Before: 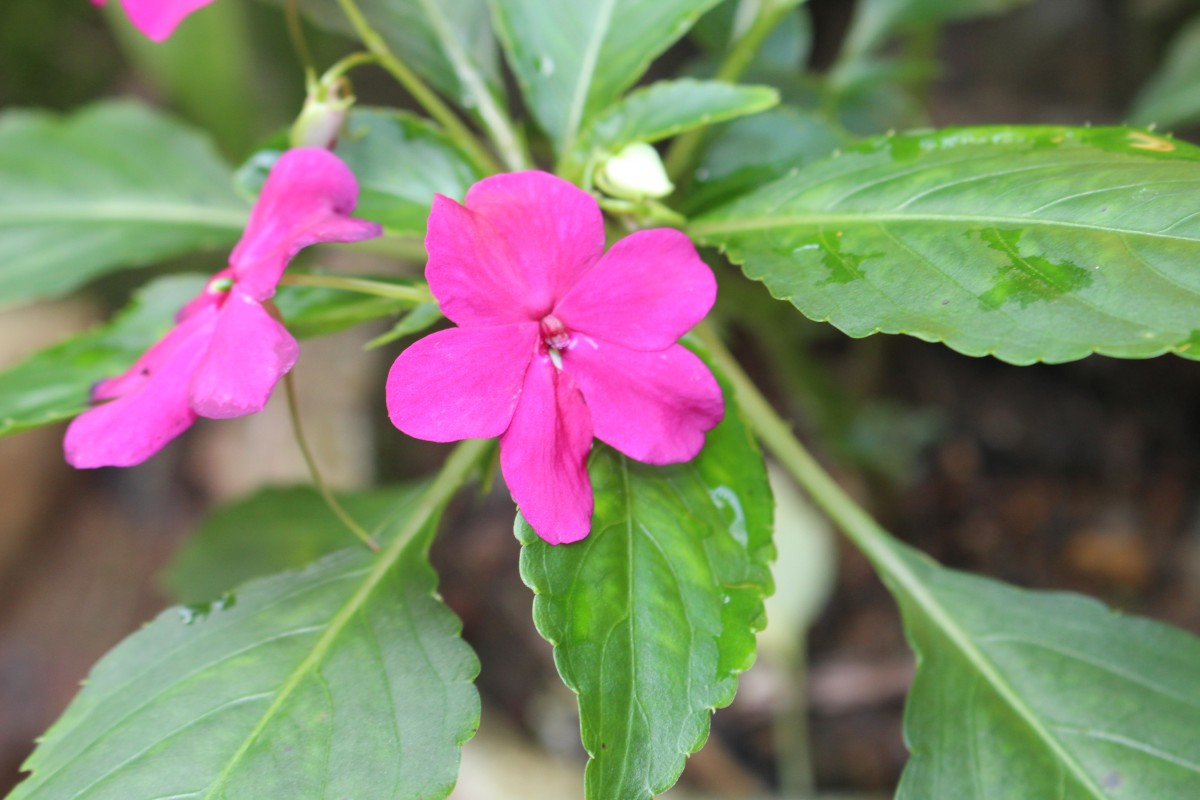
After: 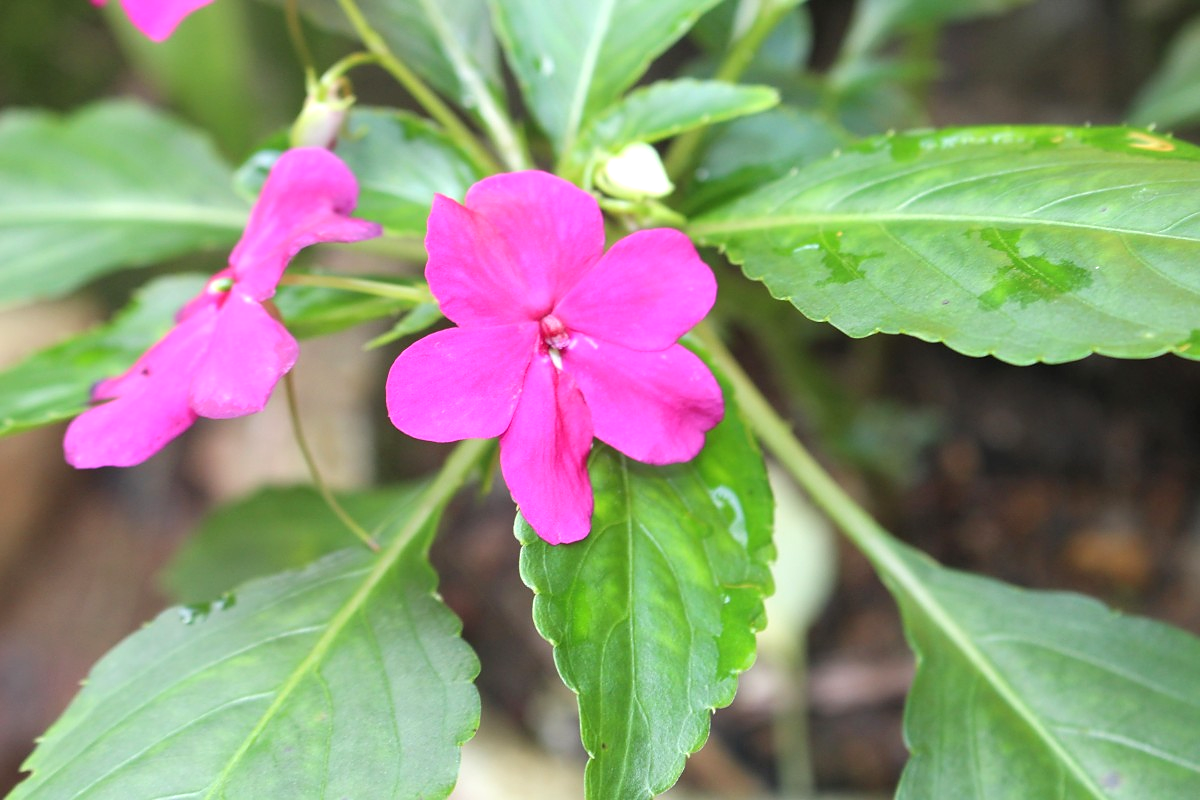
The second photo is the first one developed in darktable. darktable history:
sharpen: radius 0.984, amount 0.612
exposure: exposure 0.378 EV, compensate highlight preservation false
